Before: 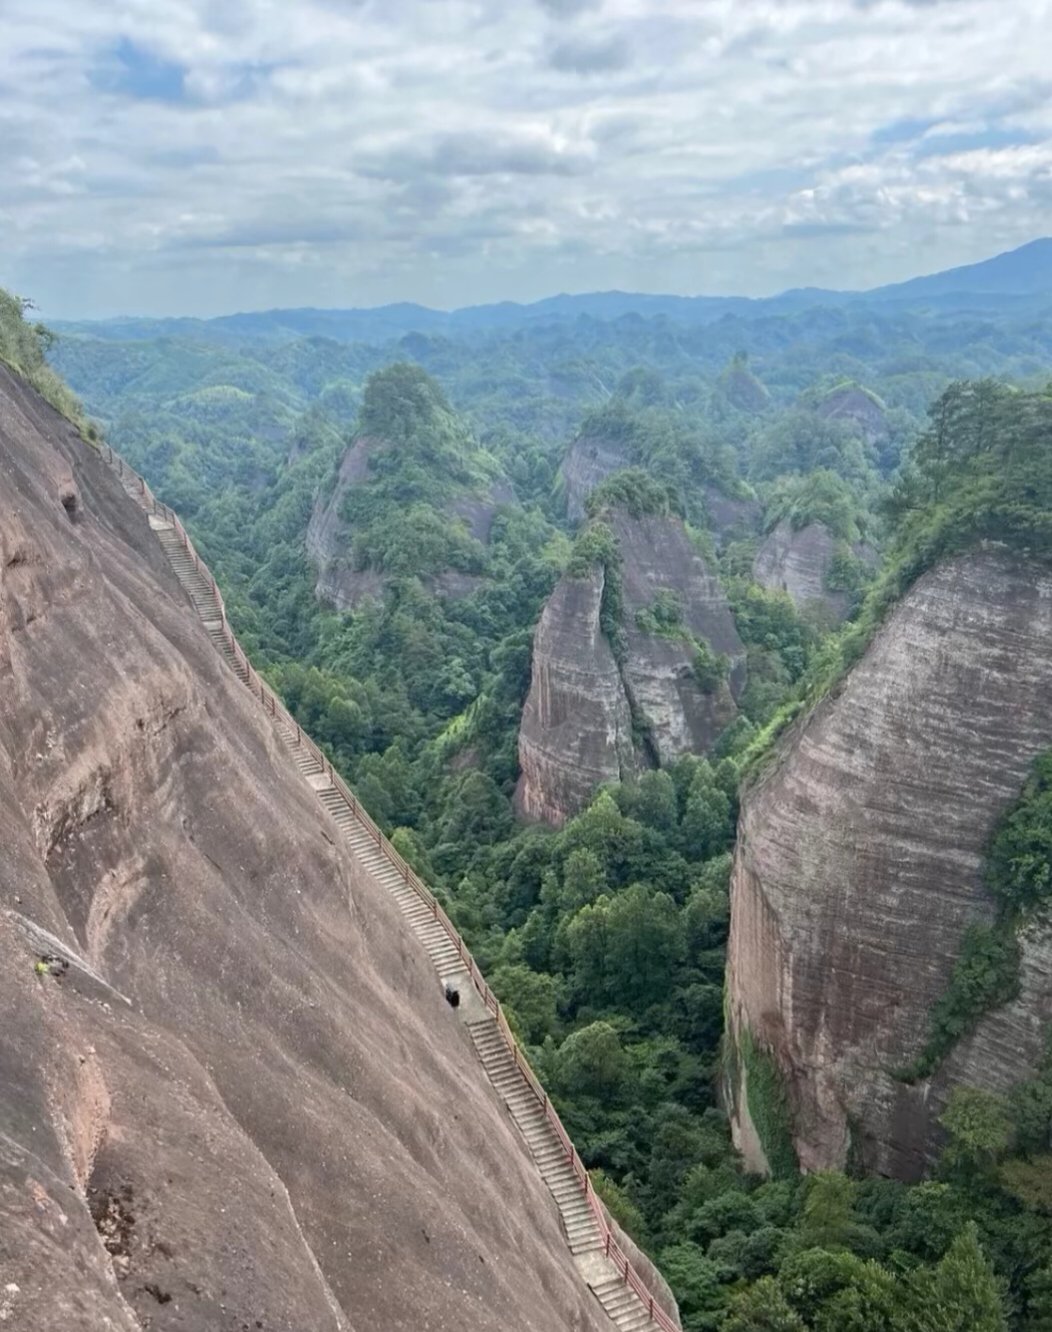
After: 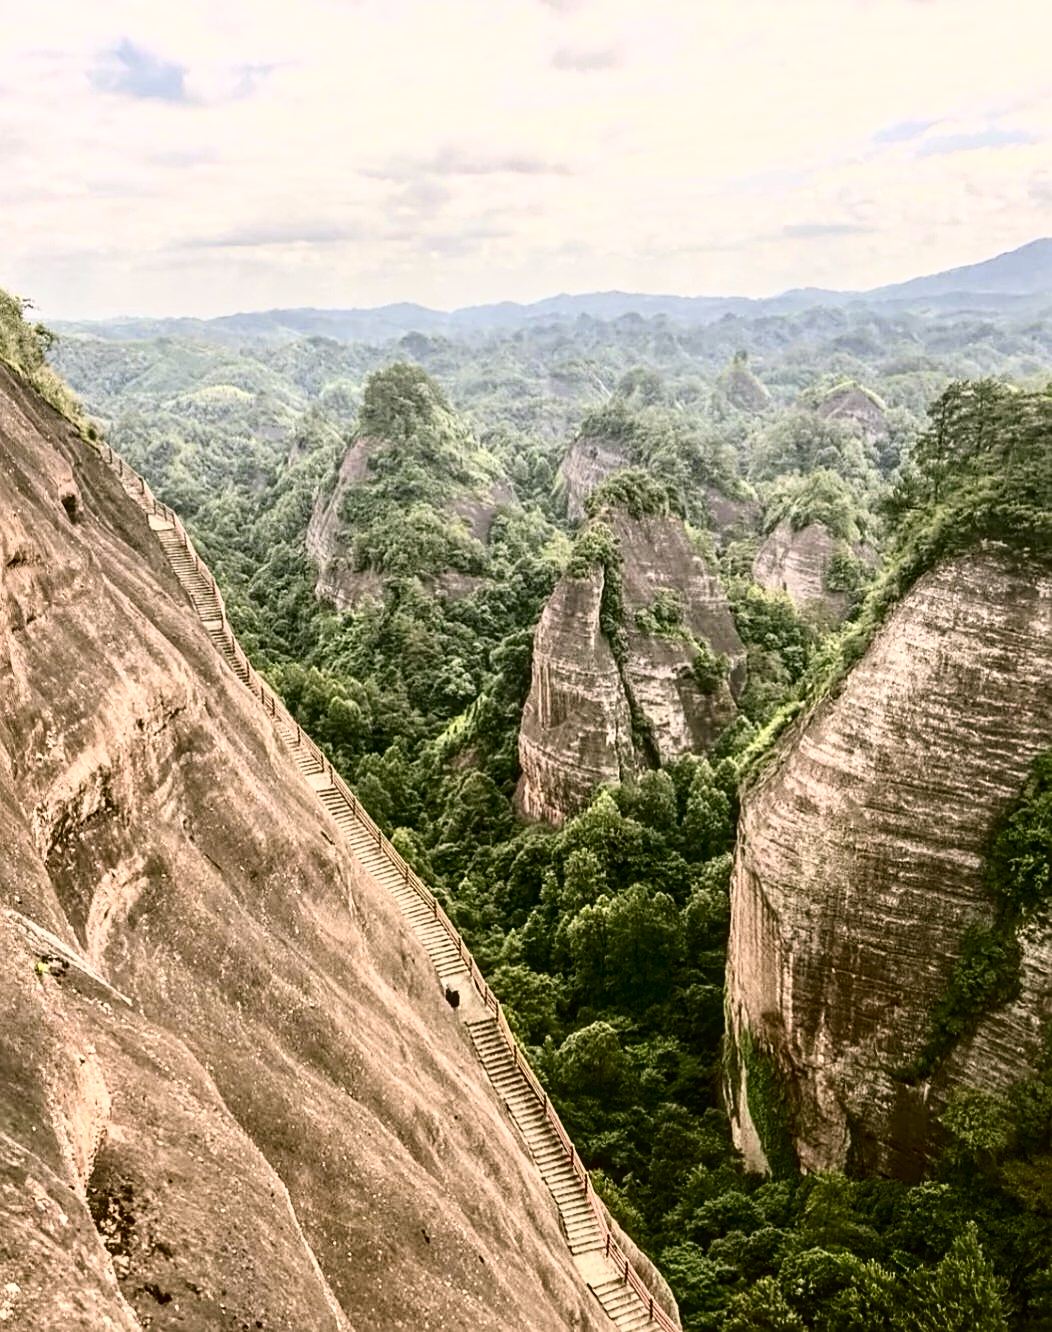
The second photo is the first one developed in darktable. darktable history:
local contrast: on, module defaults
sharpen: amount 0.498
tone curve: curves: ch0 [(0, 0) (0.003, 0.003) (0.011, 0.006) (0.025, 0.012) (0.044, 0.02) (0.069, 0.023) (0.1, 0.029) (0.136, 0.037) (0.177, 0.058) (0.224, 0.084) (0.277, 0.137) (0.335, 0.209) (0.399, 0.336) (0.468, 0.478) (0.543, 0.63) (0.623, 0.789) (0.709, 0.903) (0.801, 0.967) (0.898, 0.987) (1, 1)], color space Lab, independent channels, preserve colors none
color correction: highlights a* 8.75, highlights b* 14.95, shadows a* -0.573, shadows b* 25.96
